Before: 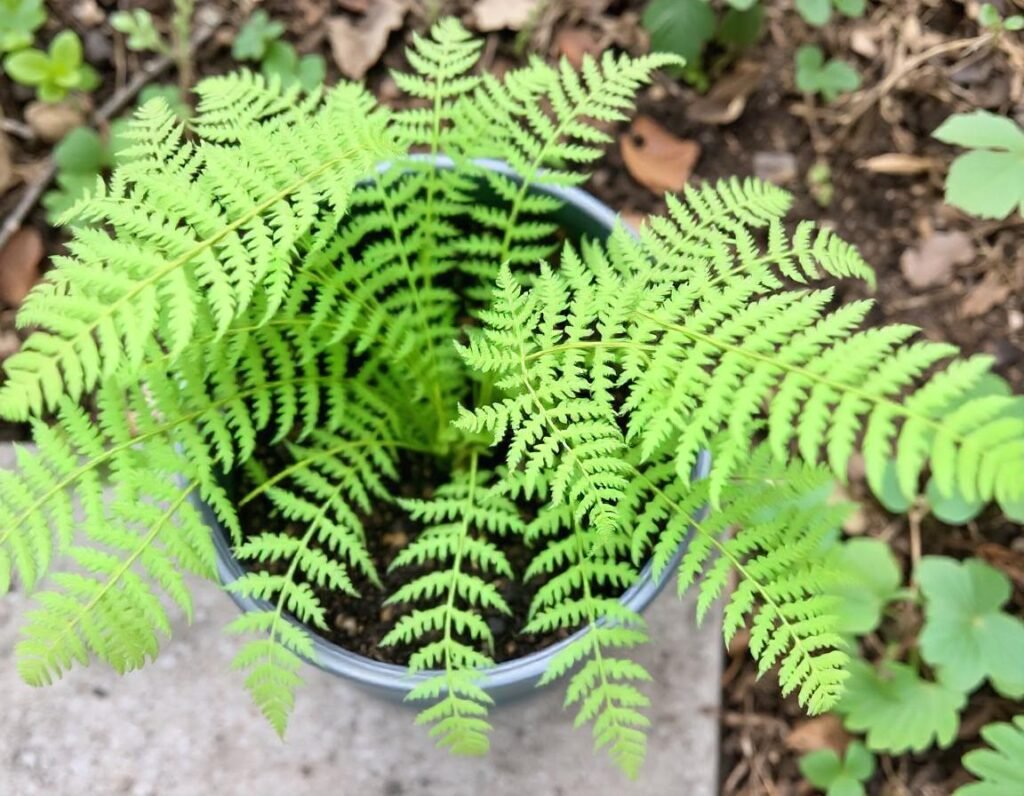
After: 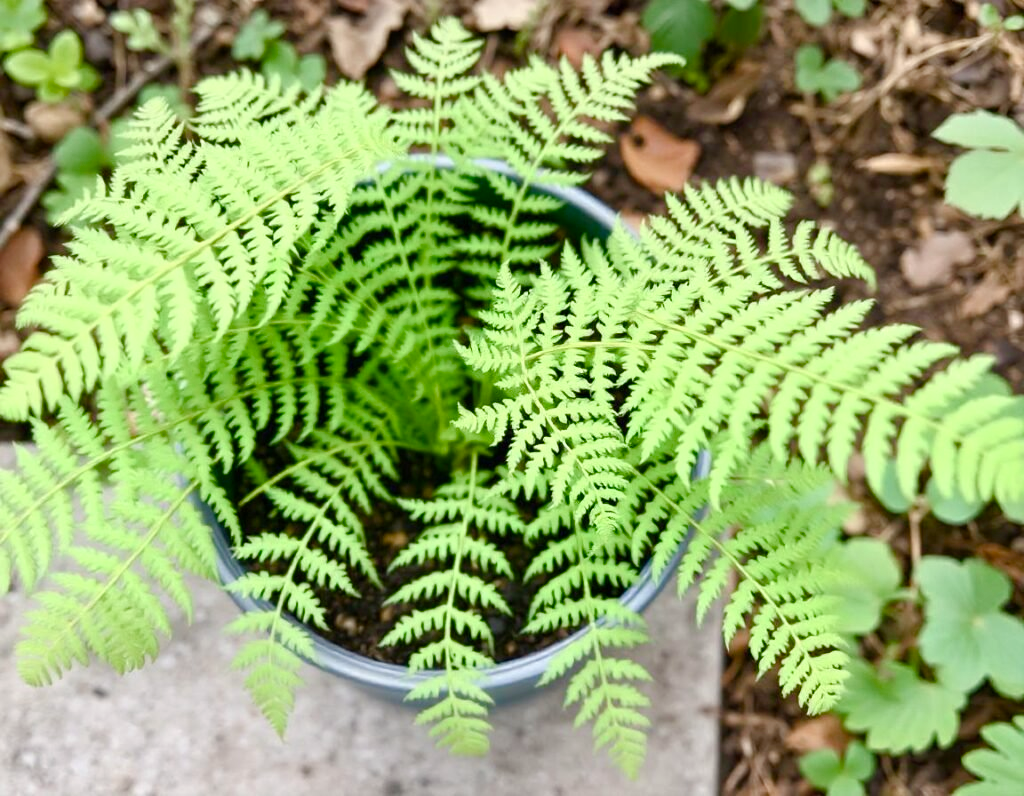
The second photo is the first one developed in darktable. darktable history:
color balance rgb: highlights gain › luminance 5.865%, highlights gain › chroma 1.288%, highlights gain › hue 87.15°, linear chroma grading › global chroma 8.939%, perceptual saturation grading › global saturation 0.532%, perceptual saturation grading › highlights -34.307%, perceptual saturation grading › mid-tones 15.083%, perceptual saturation grading › shadows 47.862%, global vibrance 15.207%
